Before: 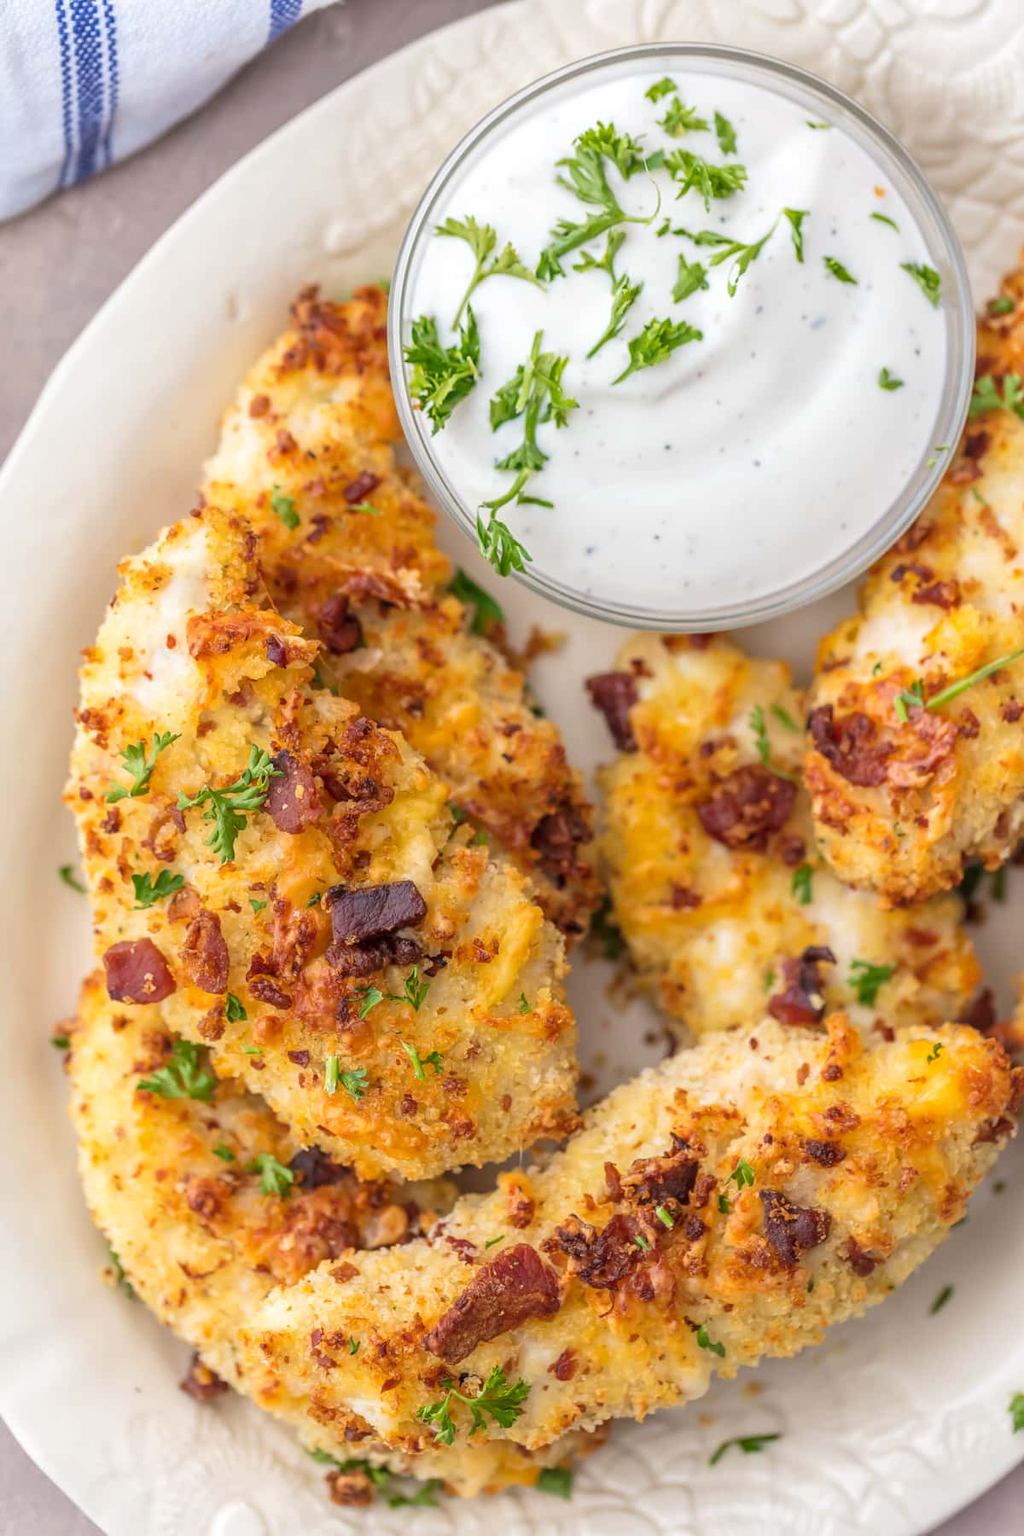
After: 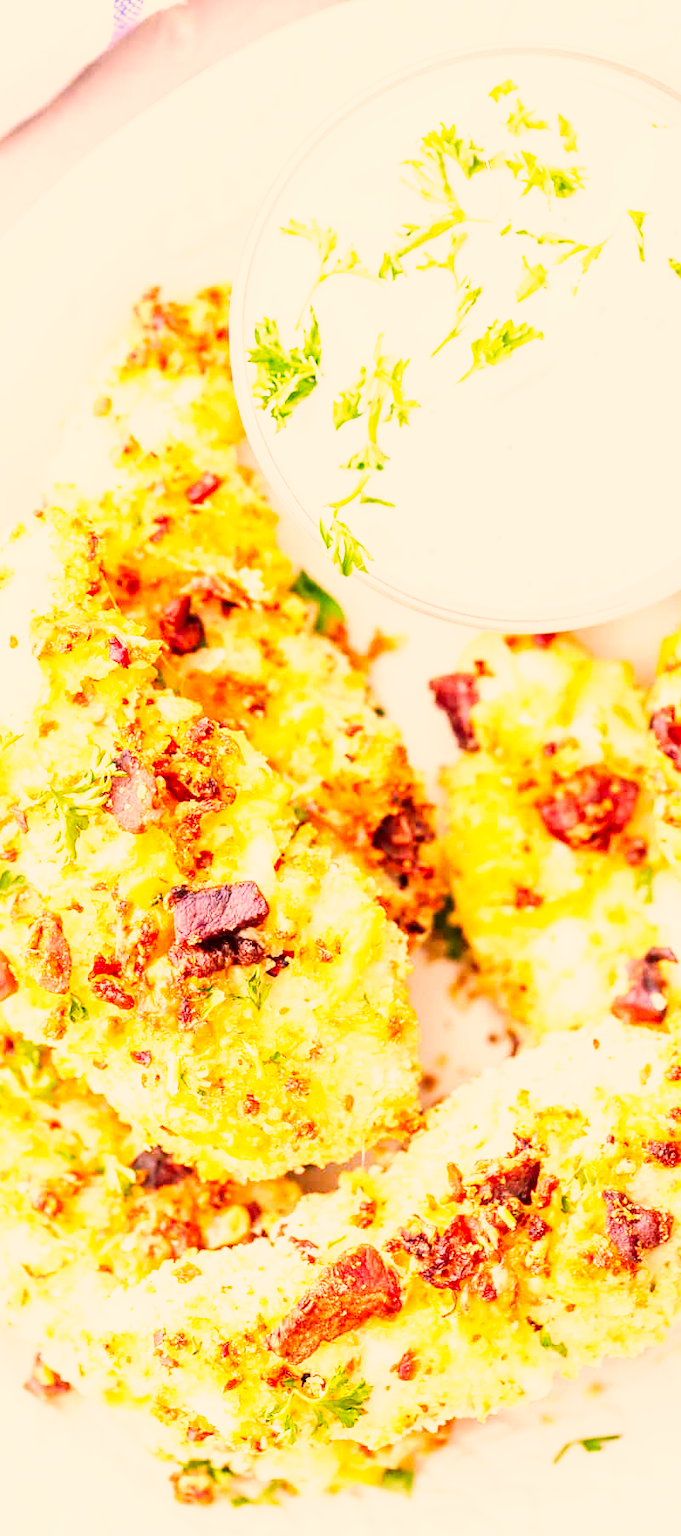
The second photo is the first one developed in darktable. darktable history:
exposure: exposure 1 EV, compensate highlight preservation false
crop: left 15.419%, right 17.914%
base curve: curves: ch0 [(0, 0) (0.007, 0.004) (0.027, 0.03) (0.046, 0.07) (0.207, 0.54) (0.442, 0.872) (0.673, 0.972) (1, 1)], preserve colors none
color correction: highlights a* 17.88, highlights b* 18.79
